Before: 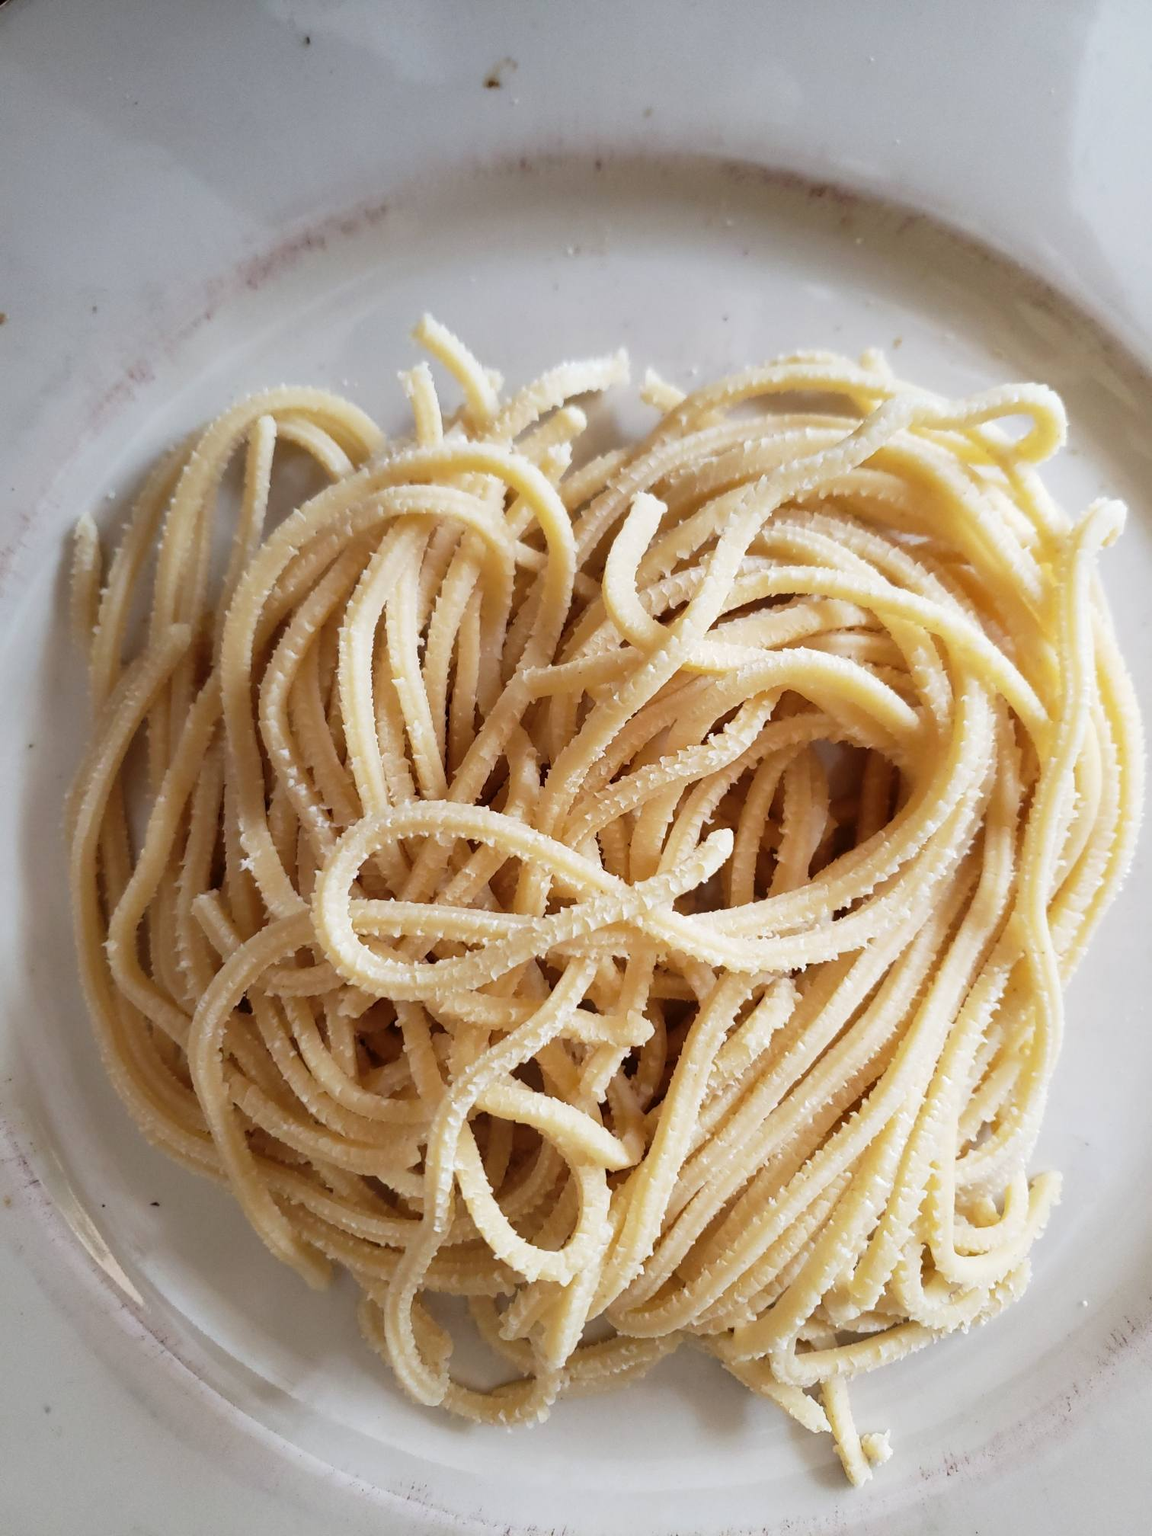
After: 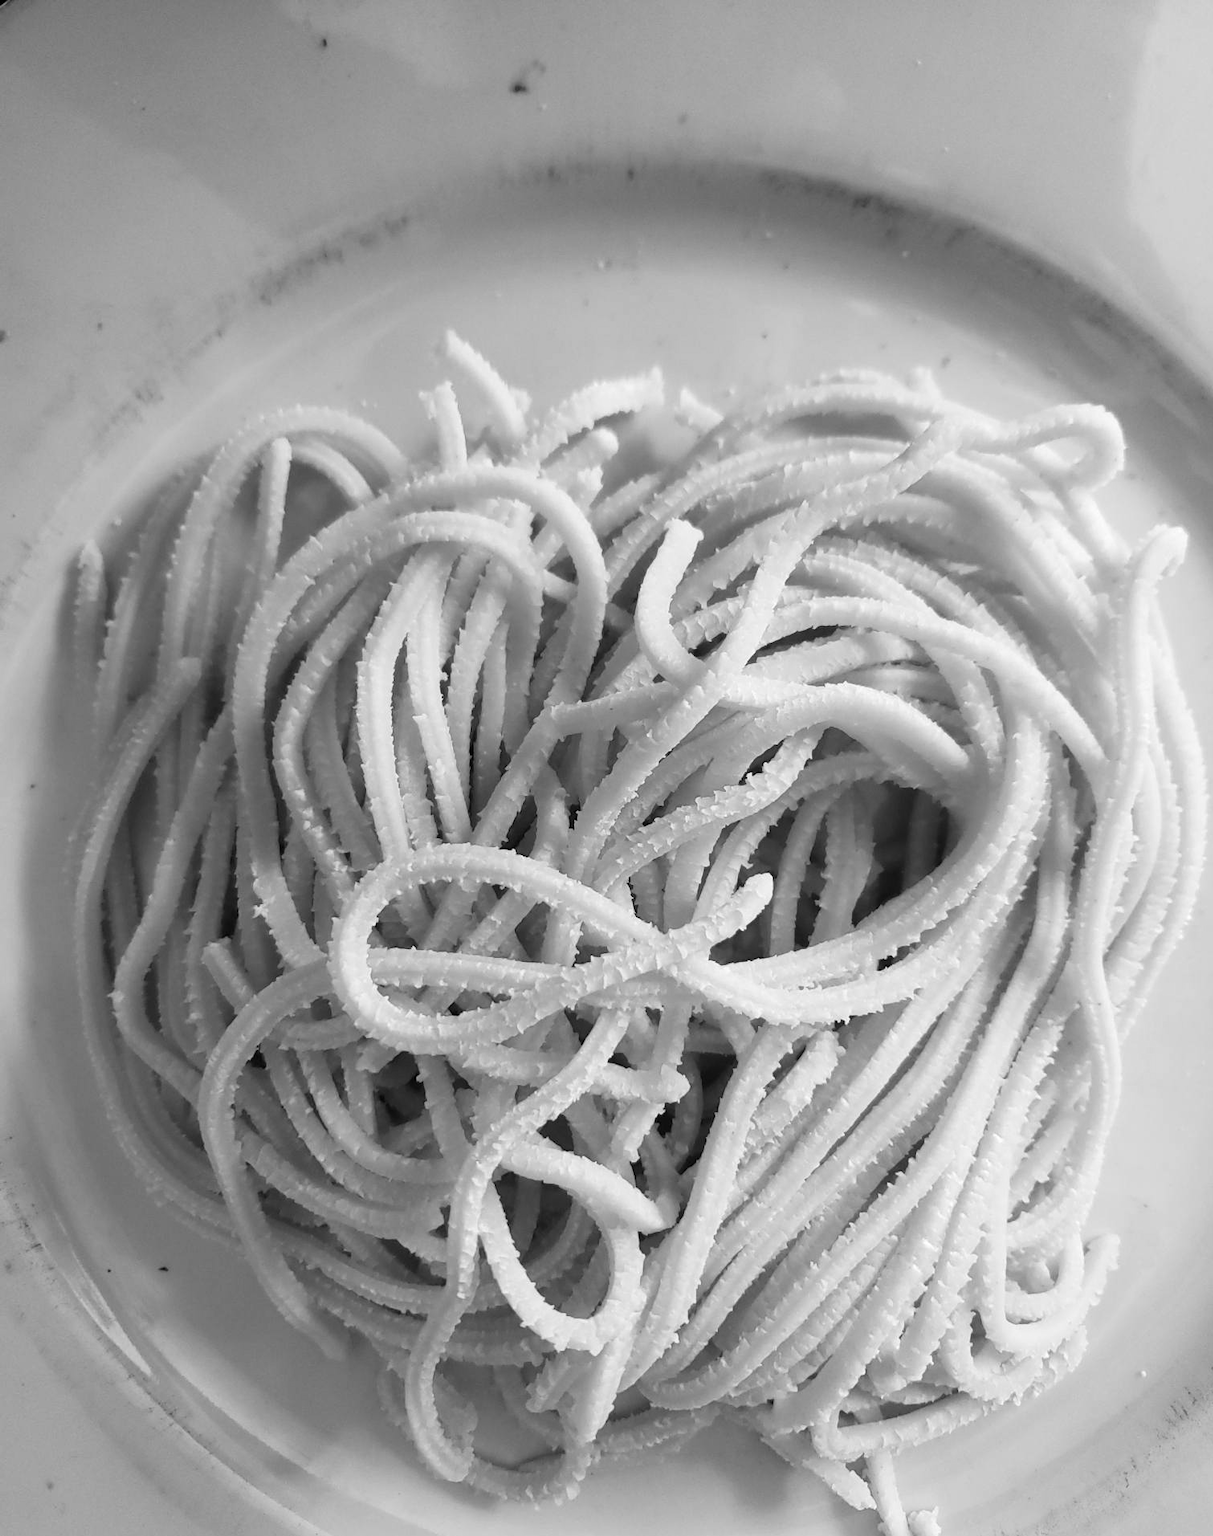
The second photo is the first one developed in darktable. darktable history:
monochrome: on, module defaults
crop and rotate: top 0%, bottom 5.097%
